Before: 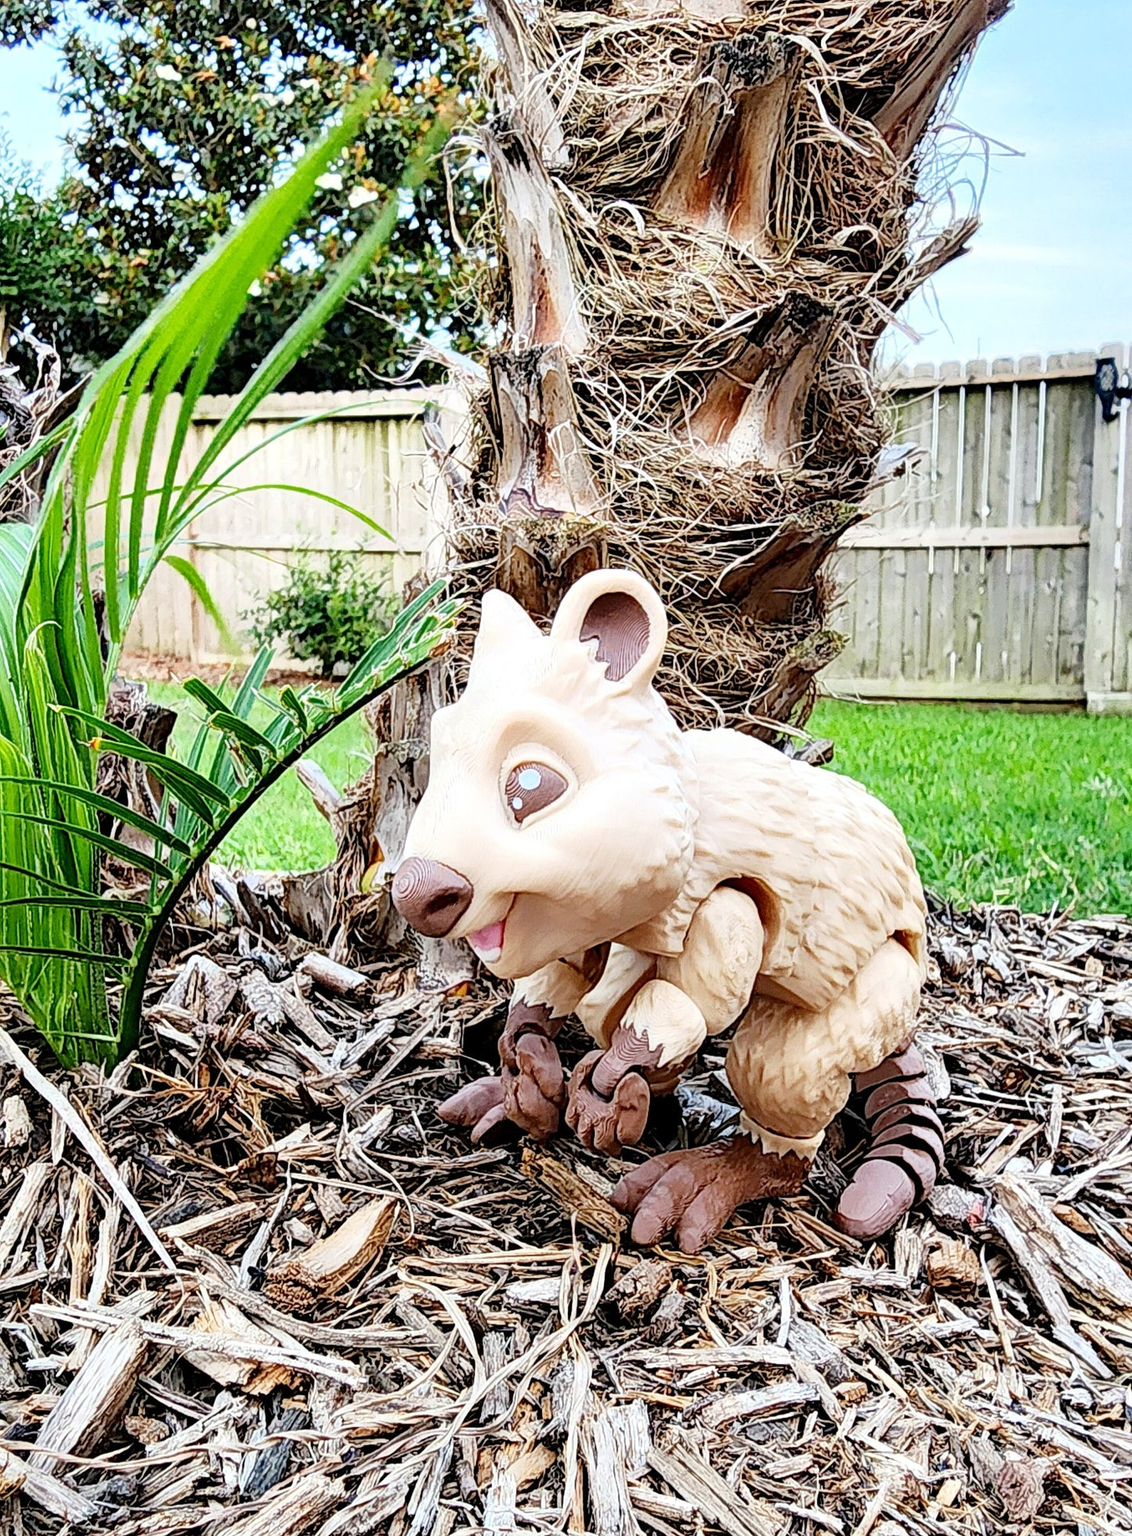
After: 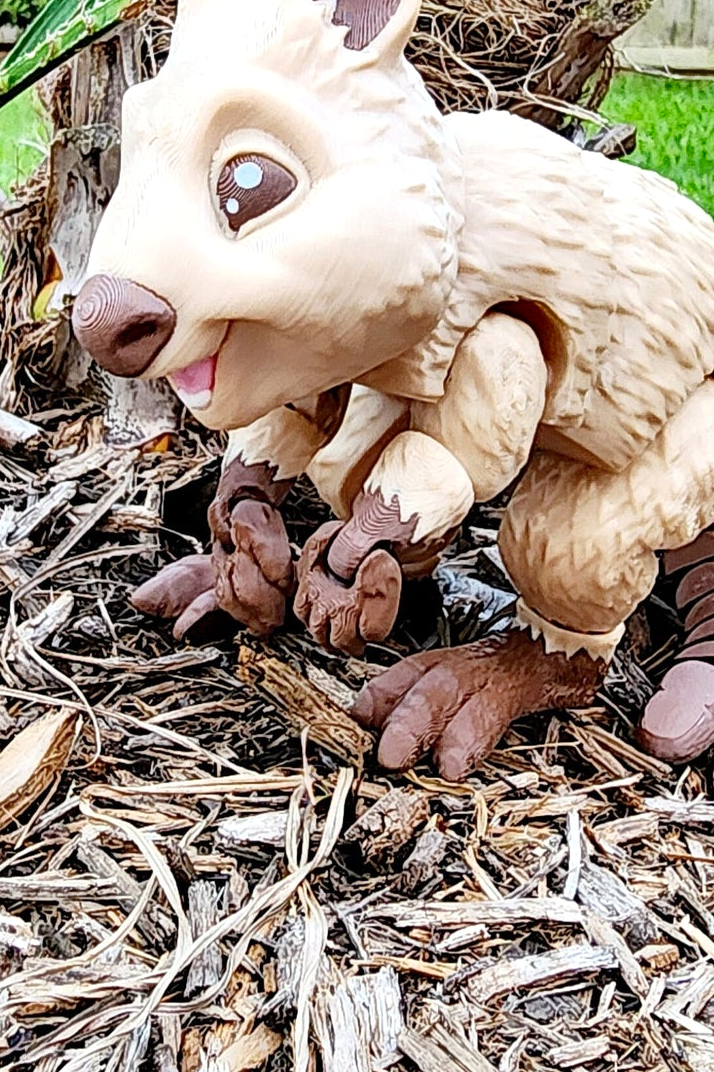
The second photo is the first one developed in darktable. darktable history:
shadows and highlights: shadows 12, white point adjustment 1.2, soften with gaussian
crop: left 29.672%, top 41.786%, right 20.851%, bottom 3.487%
